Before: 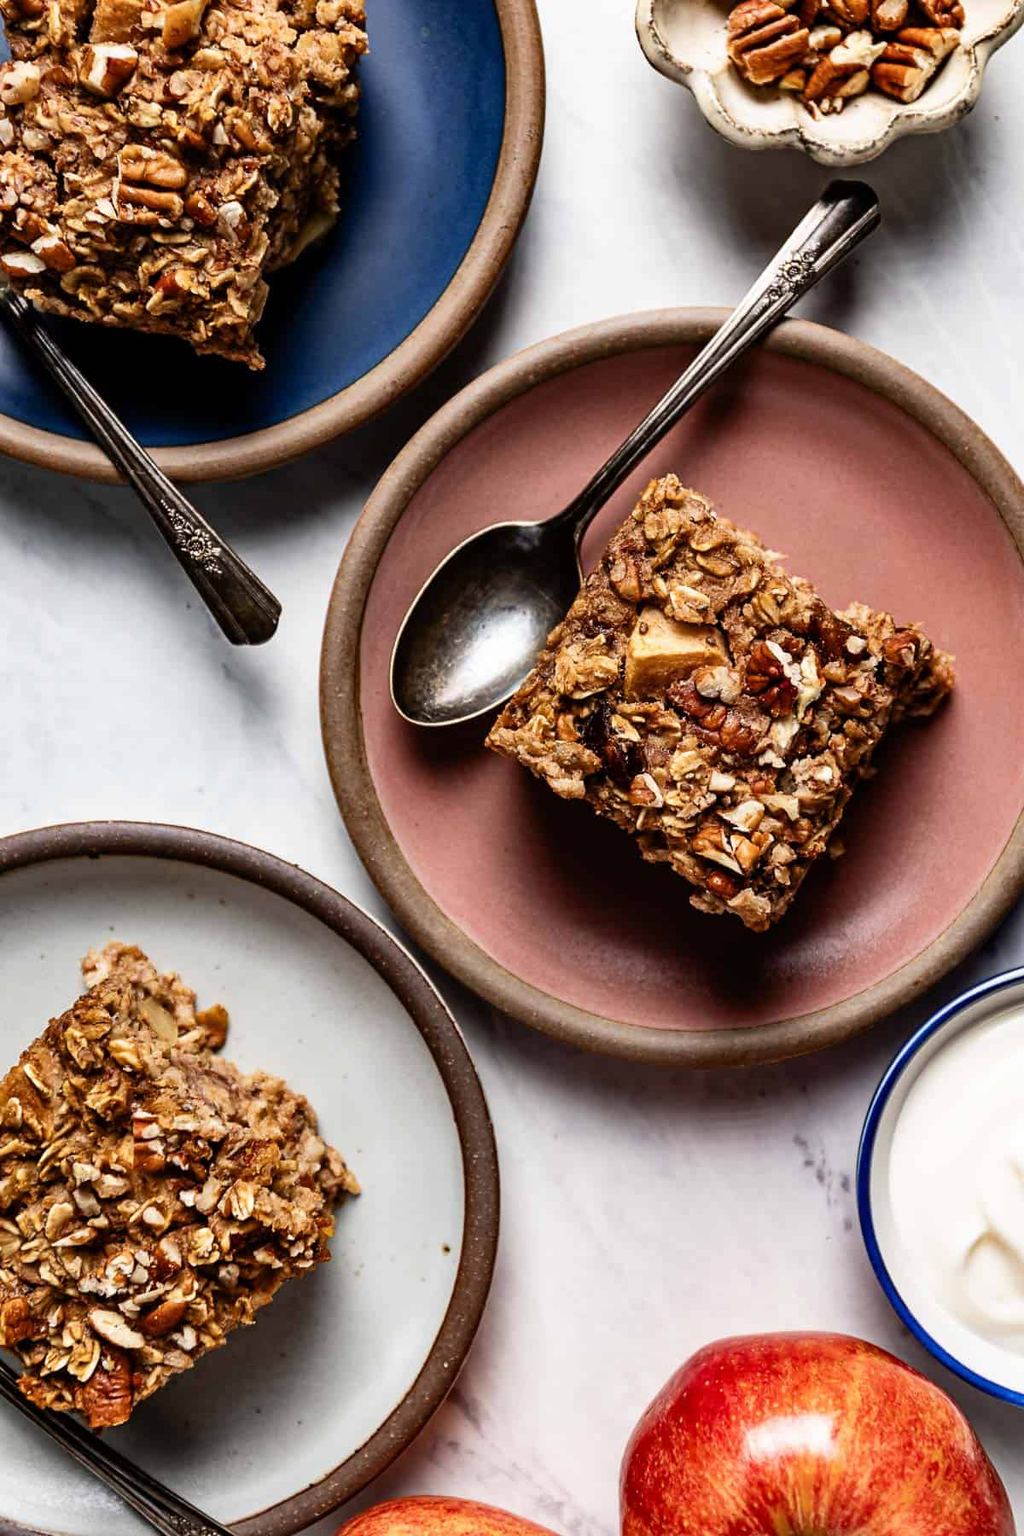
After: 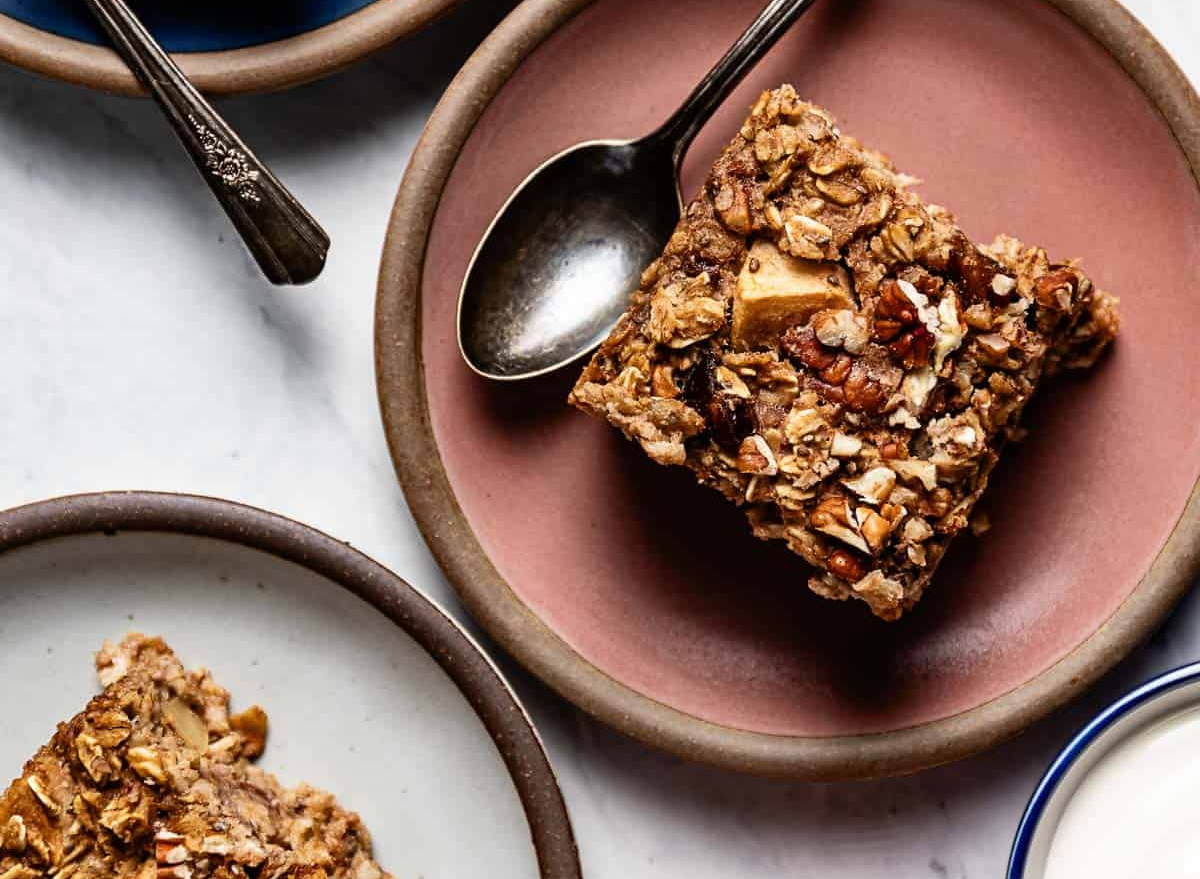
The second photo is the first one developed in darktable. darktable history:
crop and rotate: top 26.196%, bottom 24.959%
